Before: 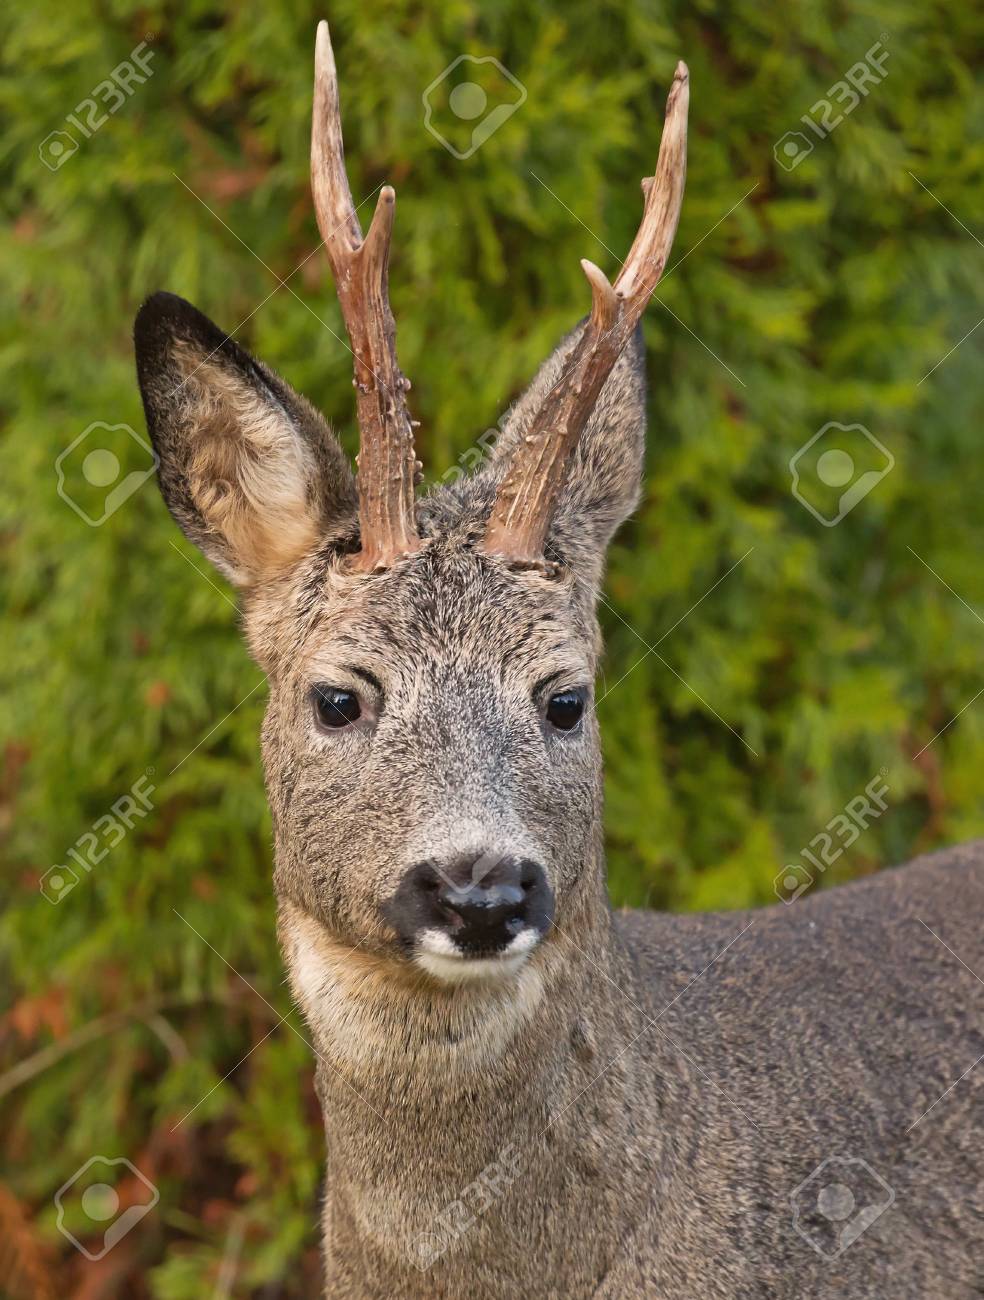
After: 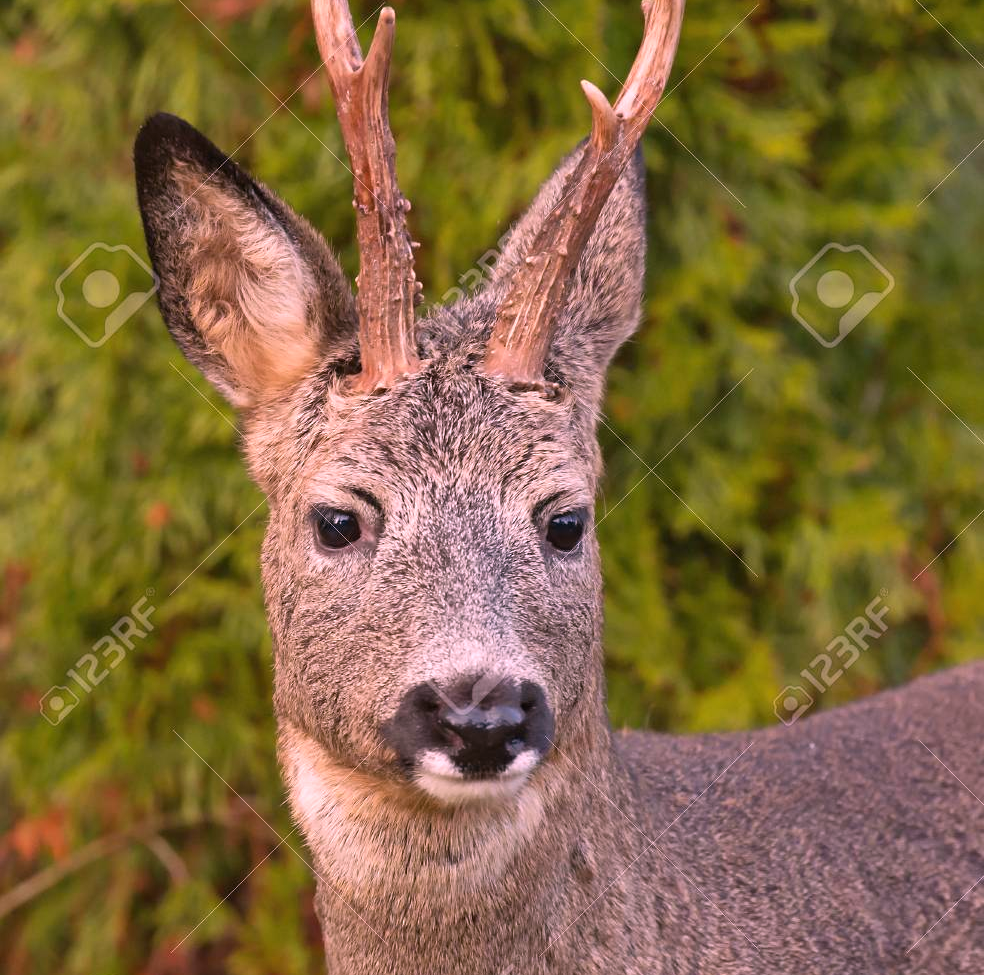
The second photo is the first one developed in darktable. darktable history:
crop: top 13.819%, bottom 11.169%
white balance: red 1.188, blue 1.11
